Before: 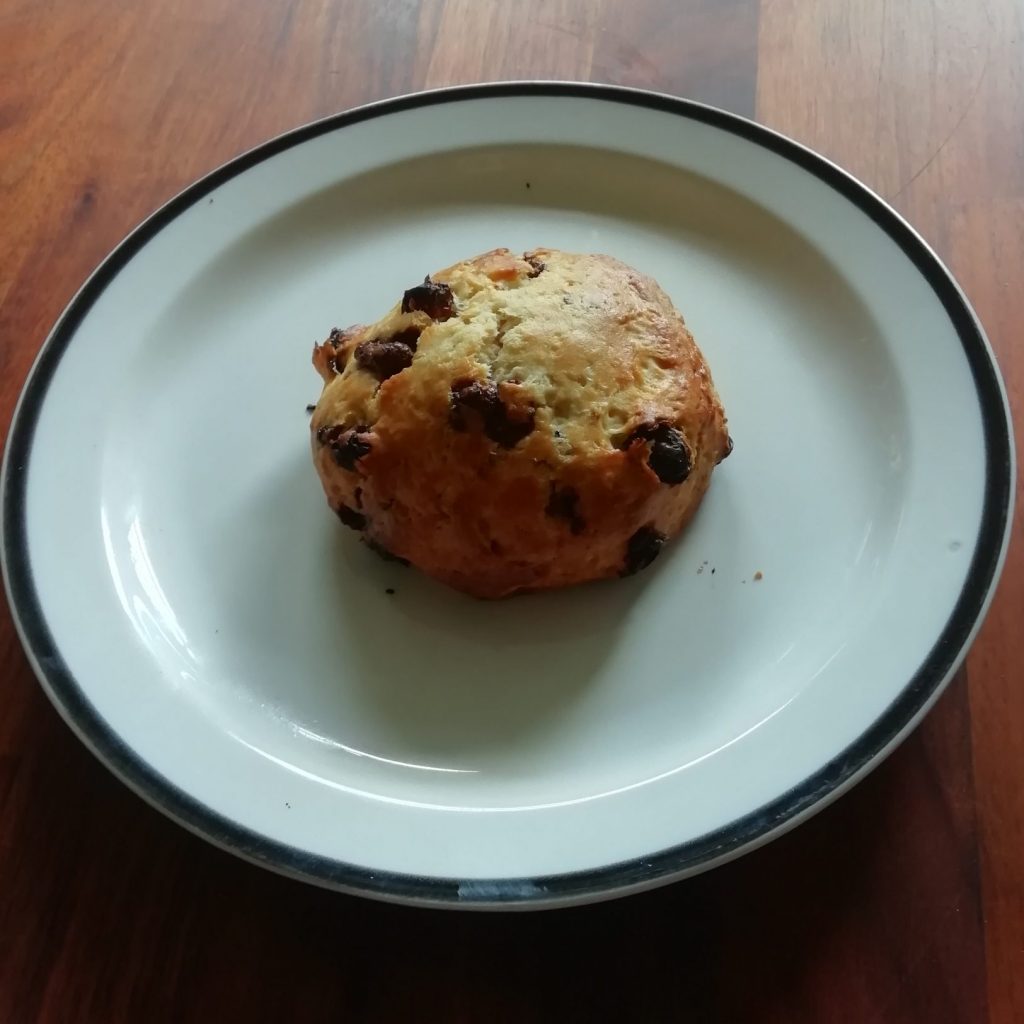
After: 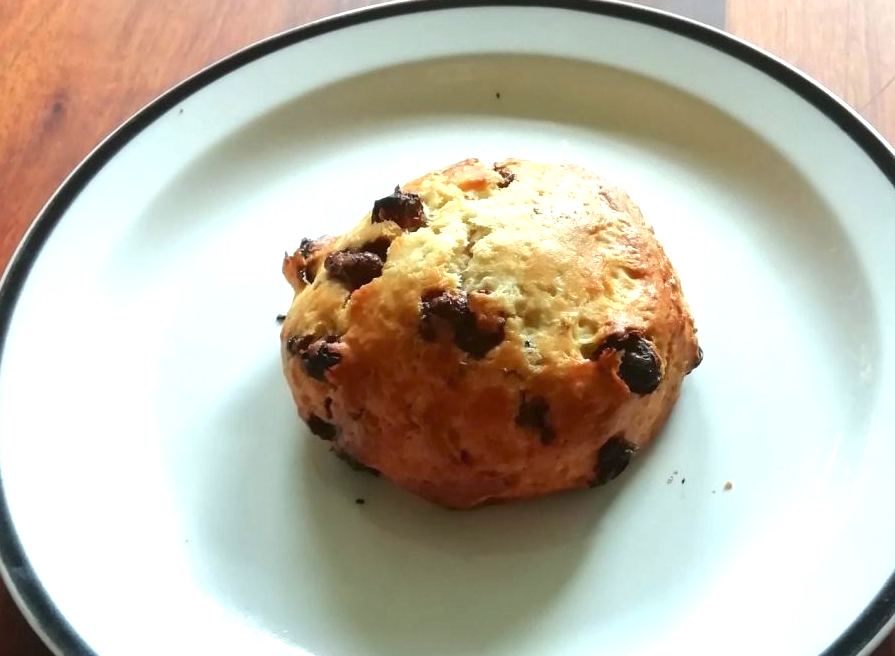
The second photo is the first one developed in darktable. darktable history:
crop: left 2.947%, top 8.865%, right 9.616%, bottom 26.985%
exposure: black level correction 0, exposure 1.2 EV, compensate exposure bias true, compensate highlight preservation false
